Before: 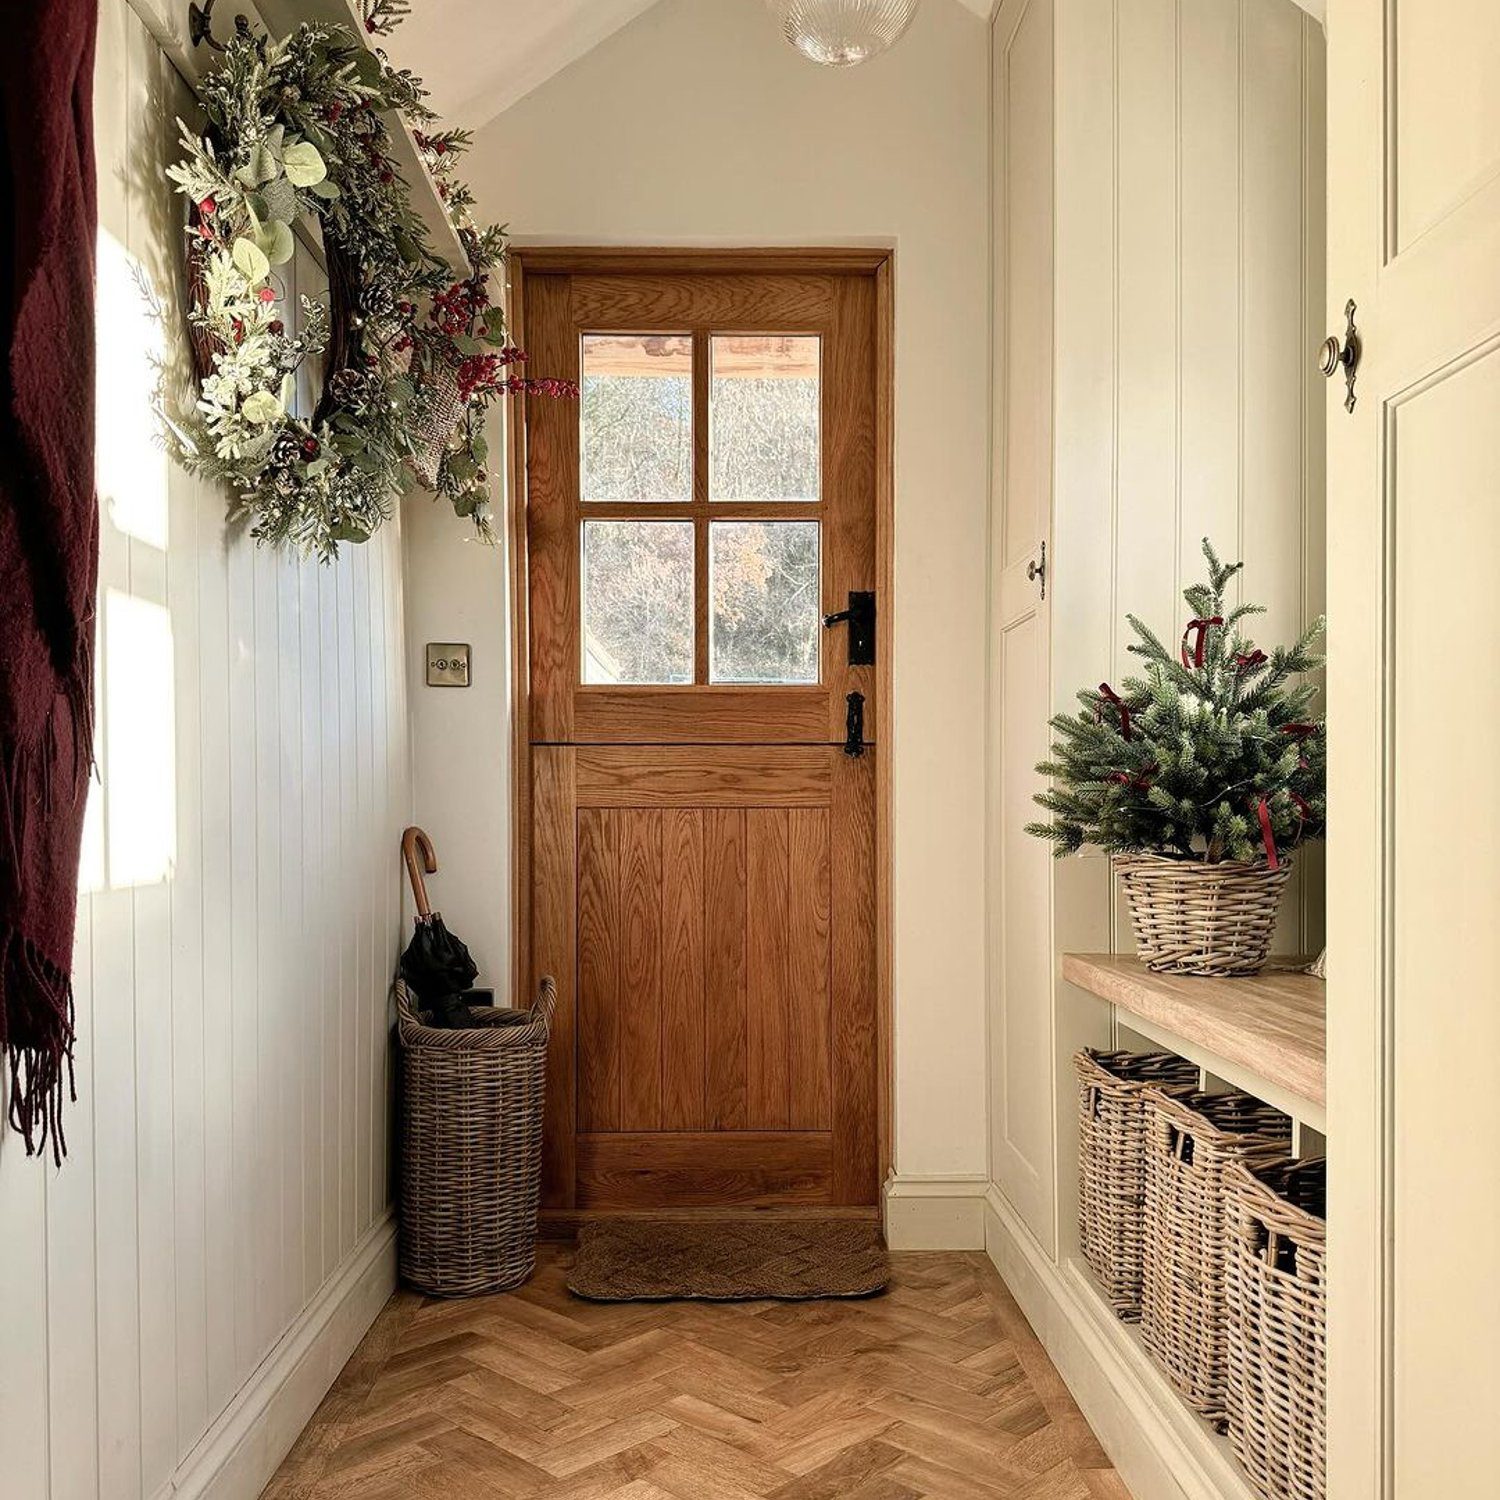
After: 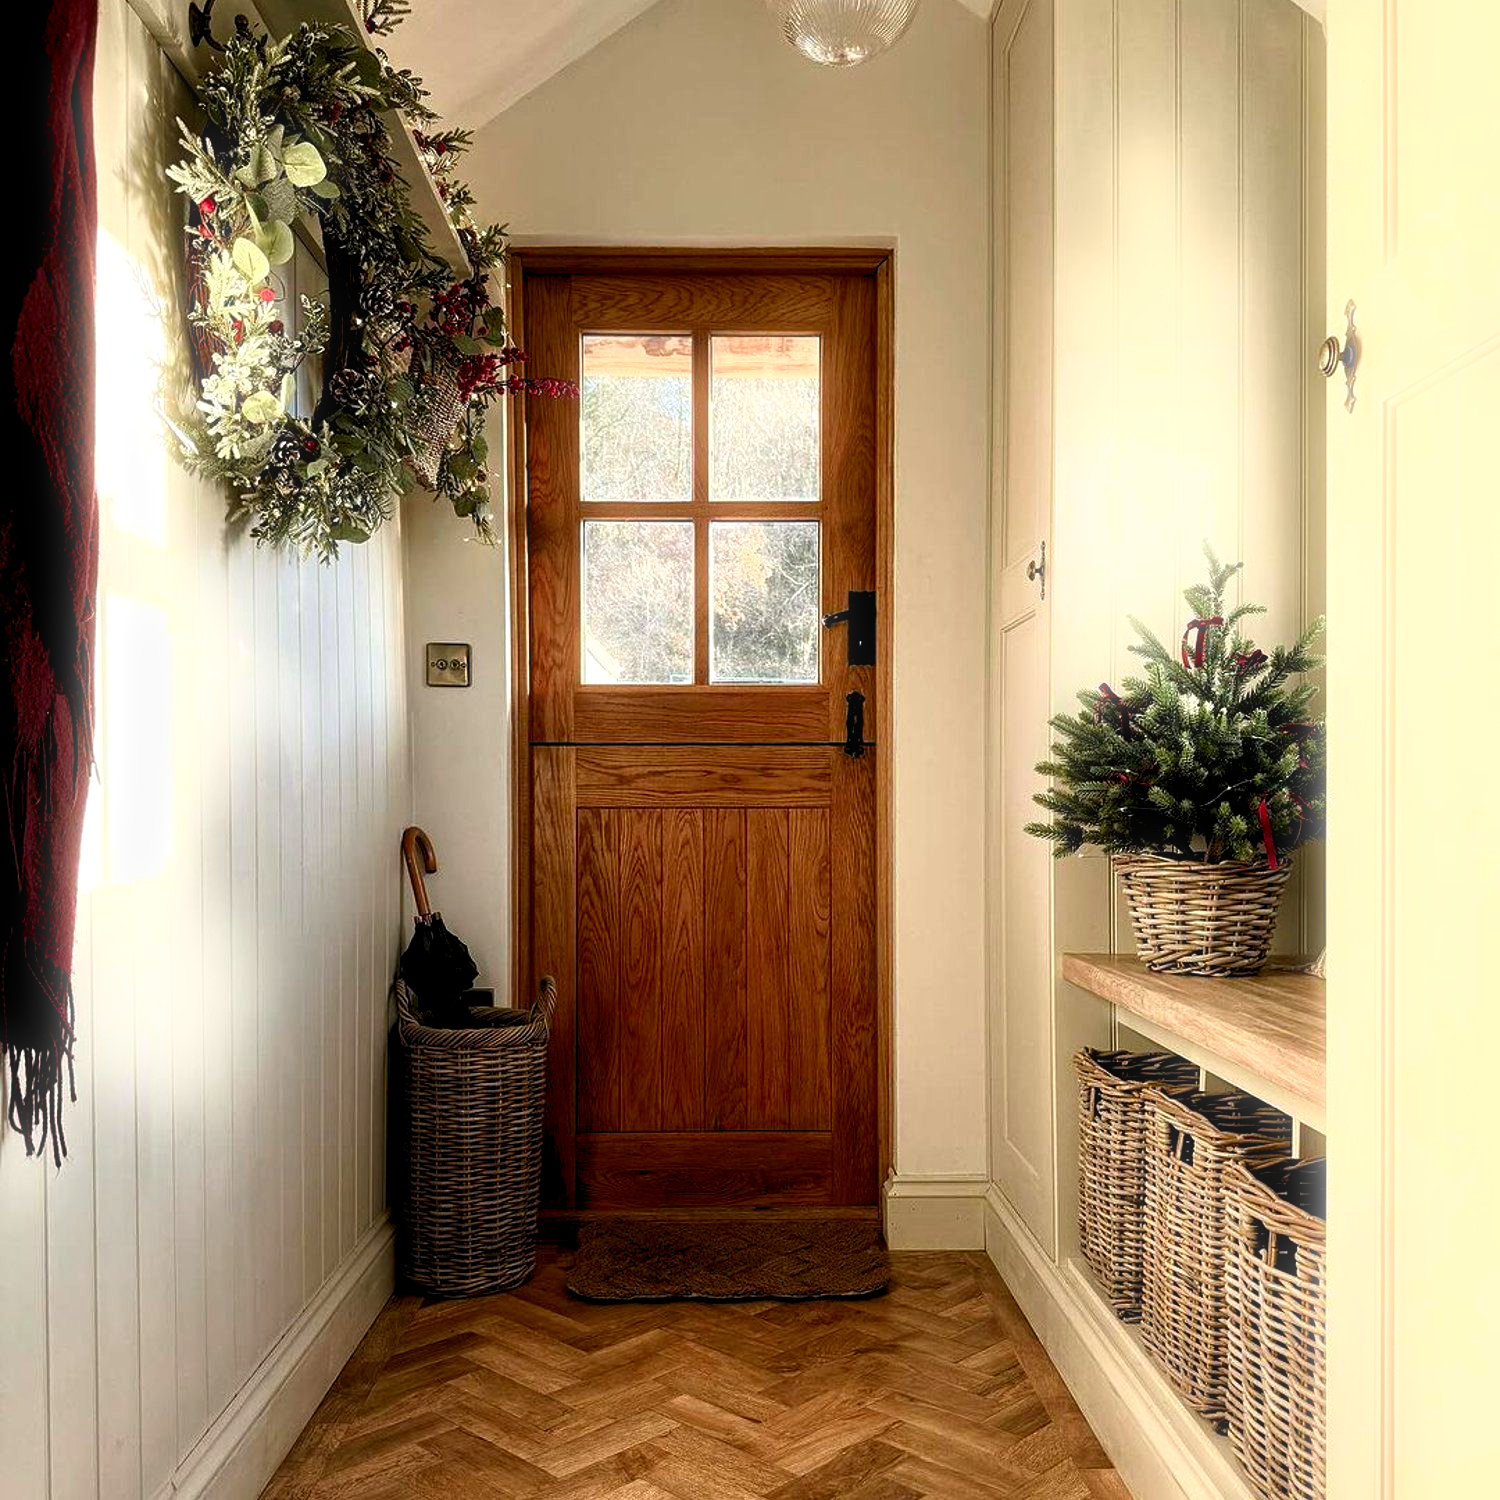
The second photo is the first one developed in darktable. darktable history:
bloom: size 5%, threshold 95%, strength 15%
contrast brightness saturation: brightness -0.25, saturation 0.2
rgb levels: levels [[0.01, 0.419, 0.839], [0, 0.5, 1], [0, 0.5, 1]]
